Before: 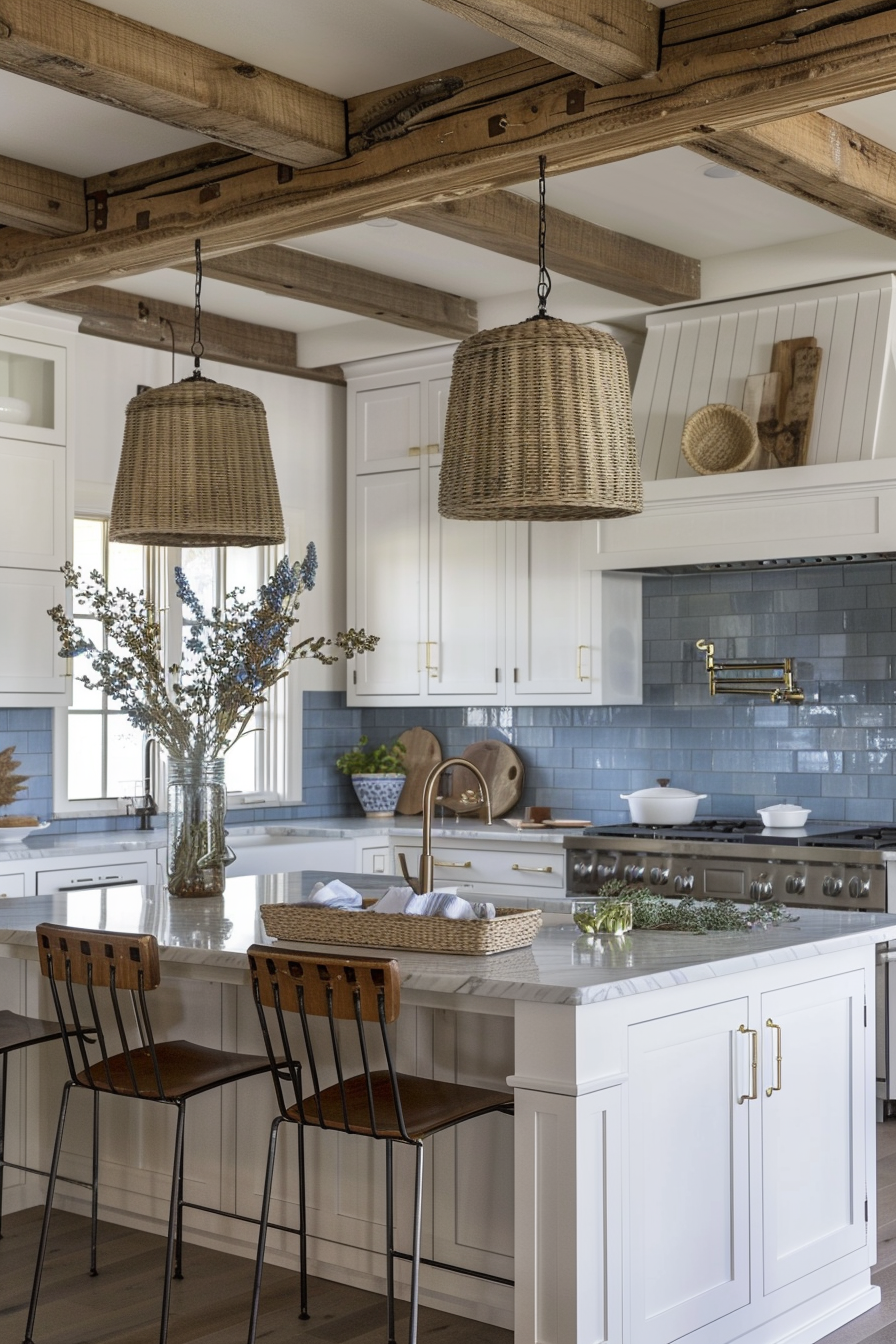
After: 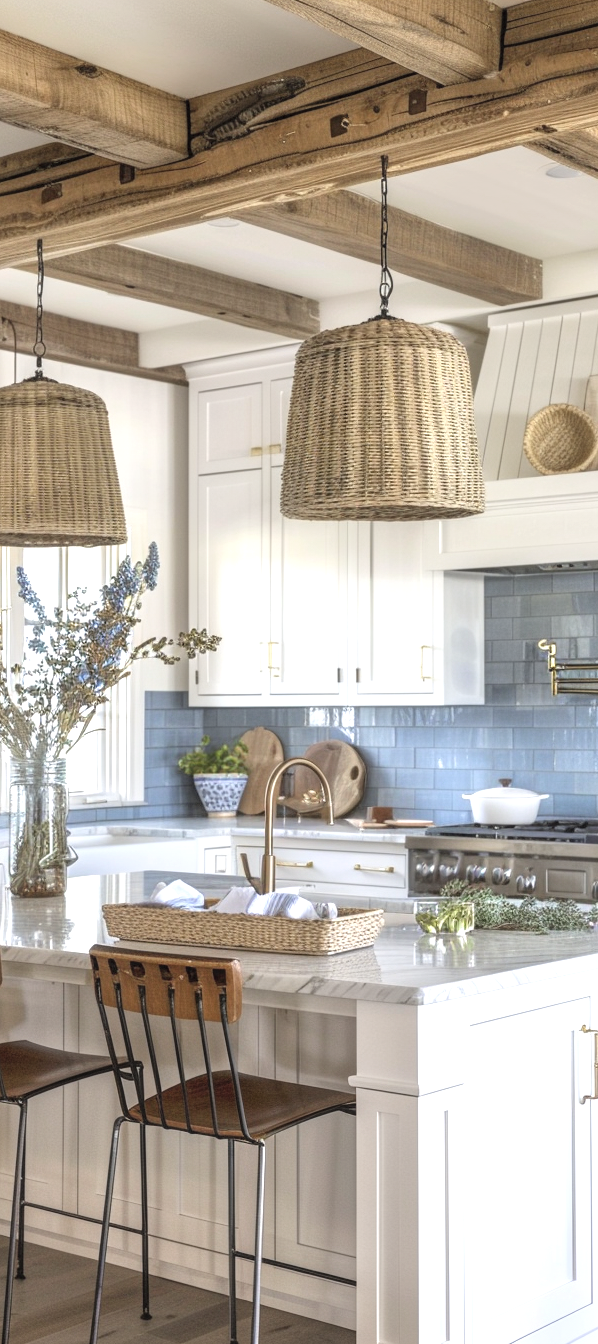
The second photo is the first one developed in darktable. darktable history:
crop and rotate: left 17.732%, right 15.423%
exposure: black level correction -0.002, exposure 0.708 EV, compensate exposure bias true, compensate highlight preservation false
contrast brightness saturation: brightness 0.15
local contrast: on, module defaults
